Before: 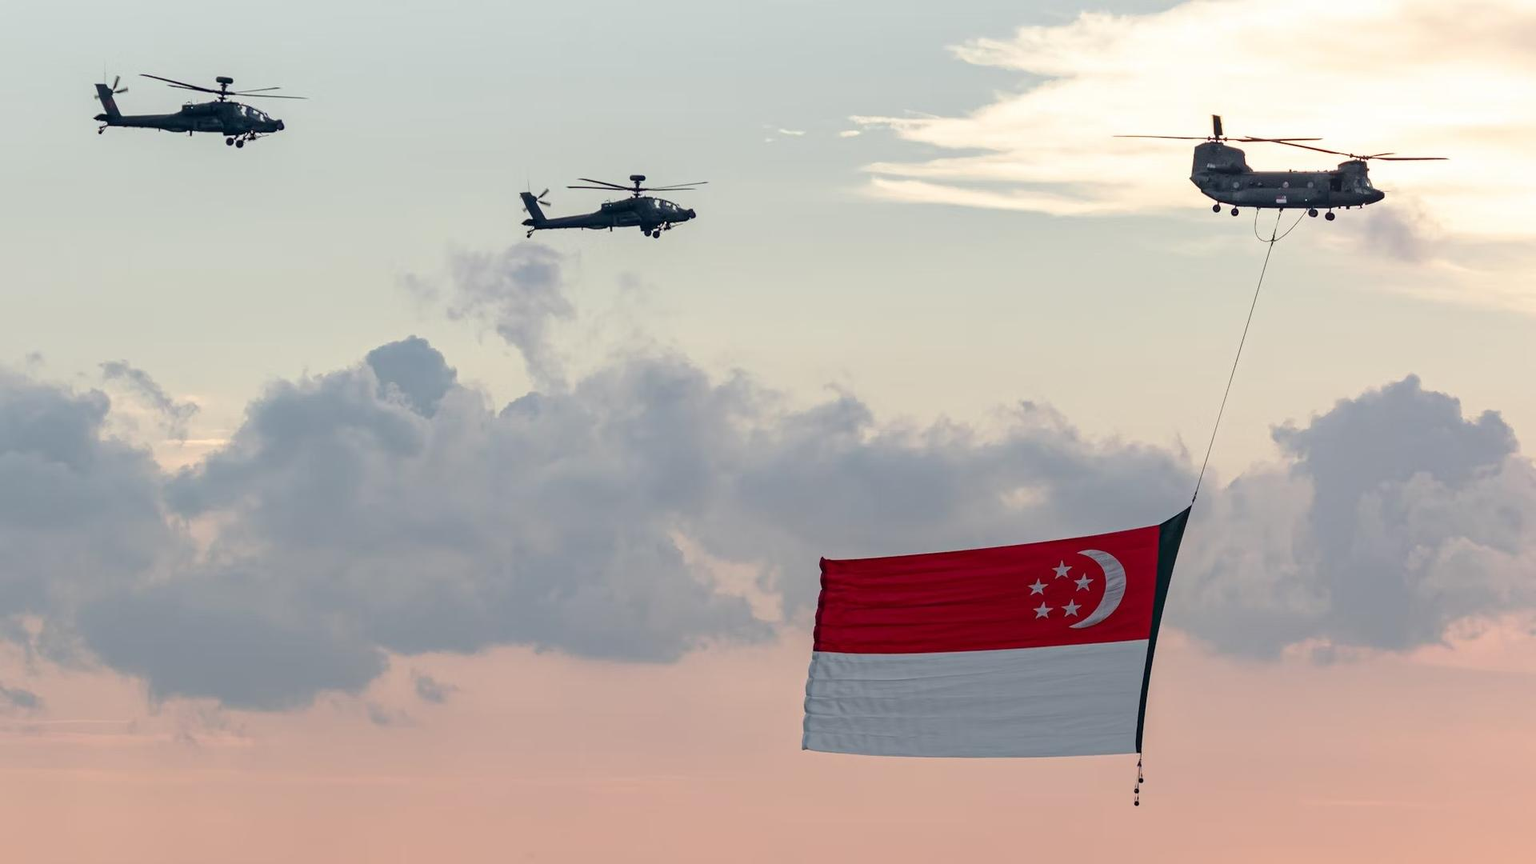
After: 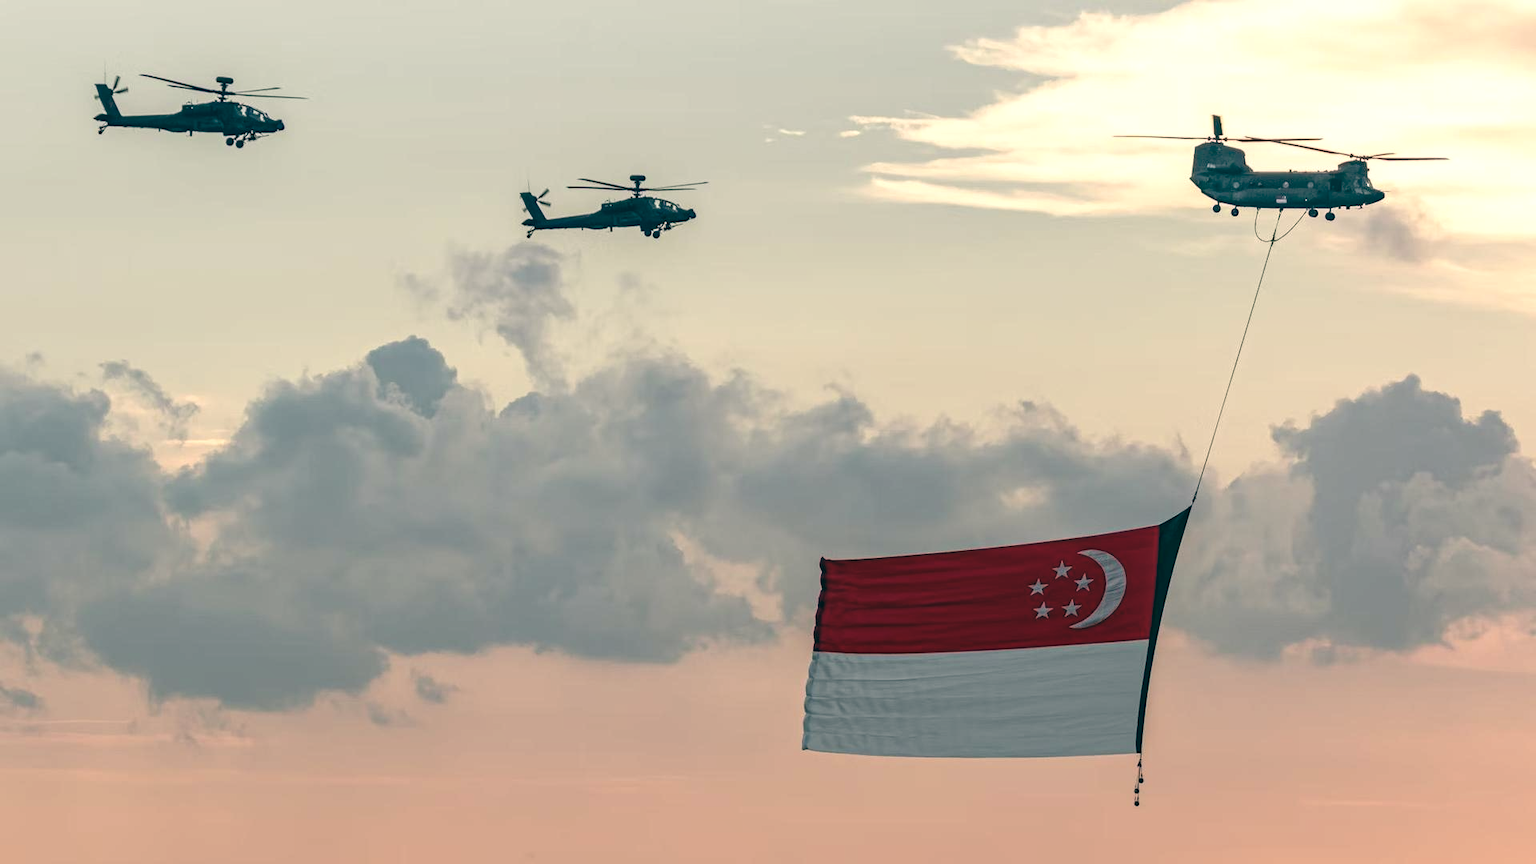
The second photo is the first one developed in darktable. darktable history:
color balance: lift [1.005, 0.99, 1.007, 1.01], gamma [1, 0.979, 1.011, 1.021], gain [0.923, 1.098, 1.025, 0.902], input saturation 90.45%, contrast 7.73%, output saturation 105.91%
local contrast: on, module defaults
